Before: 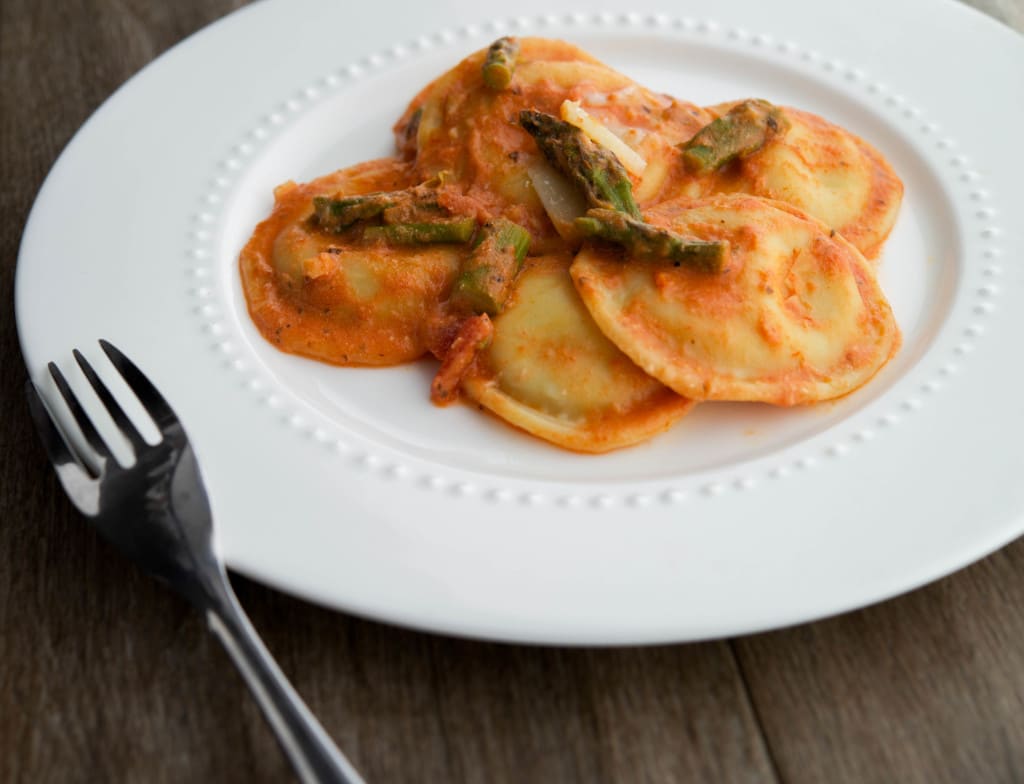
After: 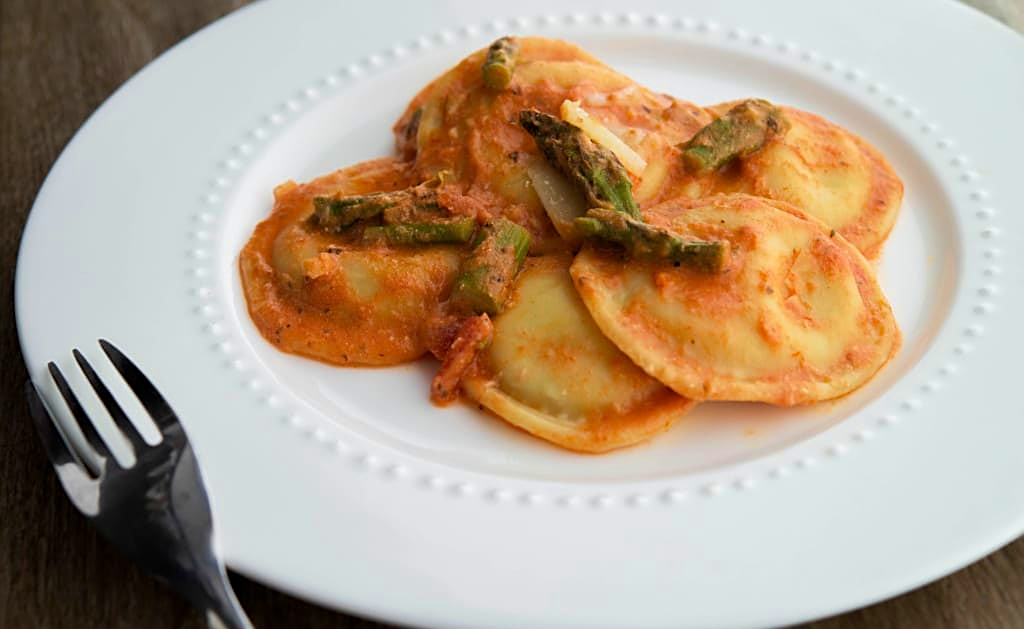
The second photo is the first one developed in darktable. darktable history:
sharpen: on, module defaults
crop: bottom 19.644%
white balance: emerald 1
velvia: strength 39.63%
